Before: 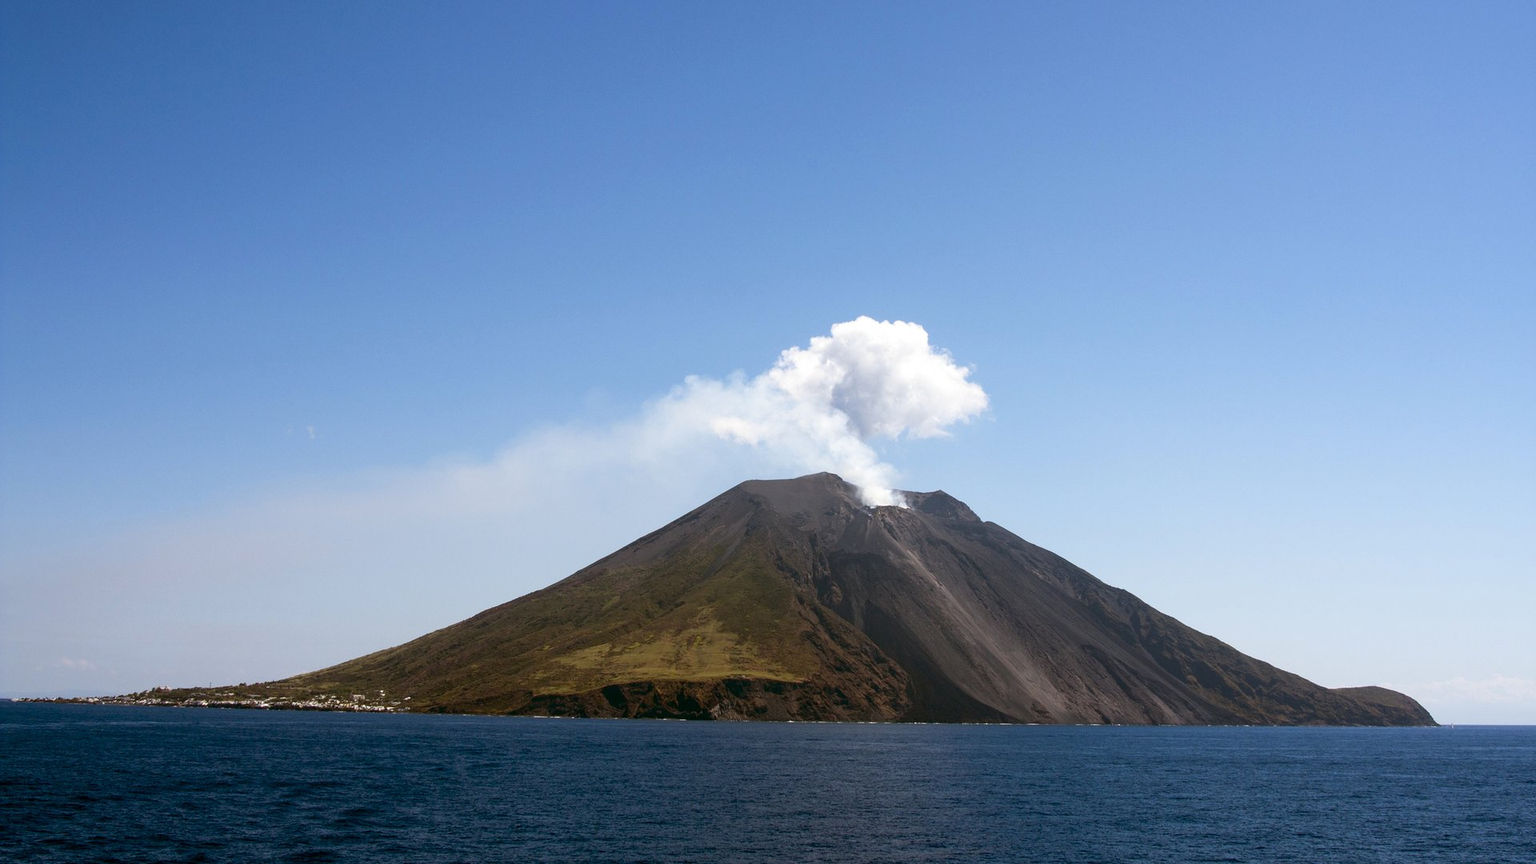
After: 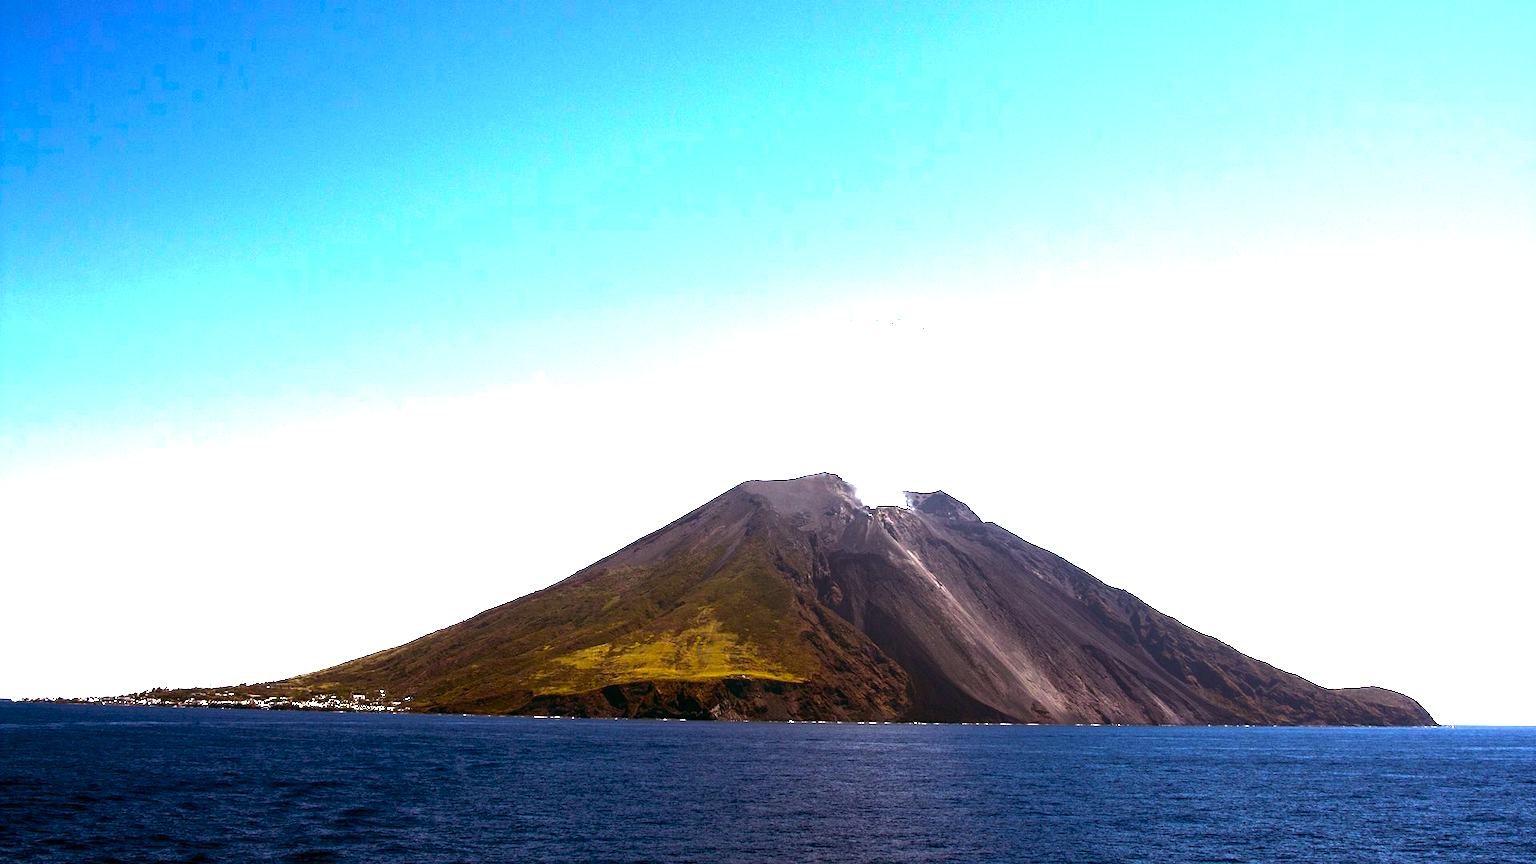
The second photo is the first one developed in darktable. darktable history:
color balance rgb: shadows lift › chroma 6.248%, shadows lift › hue 303.69°, power › chroma 0.262%, power › hue 61.09°, perceptual saturation grading › global saturation 37.2%, perceptual brilliance grading › highlights 74.251%, perceptual brilliance grading › shadows -30.08%, global vibrance 20.337%
exposure: black level correction 0.001, exposure 0.5 EV, compensate highlight preservation false
